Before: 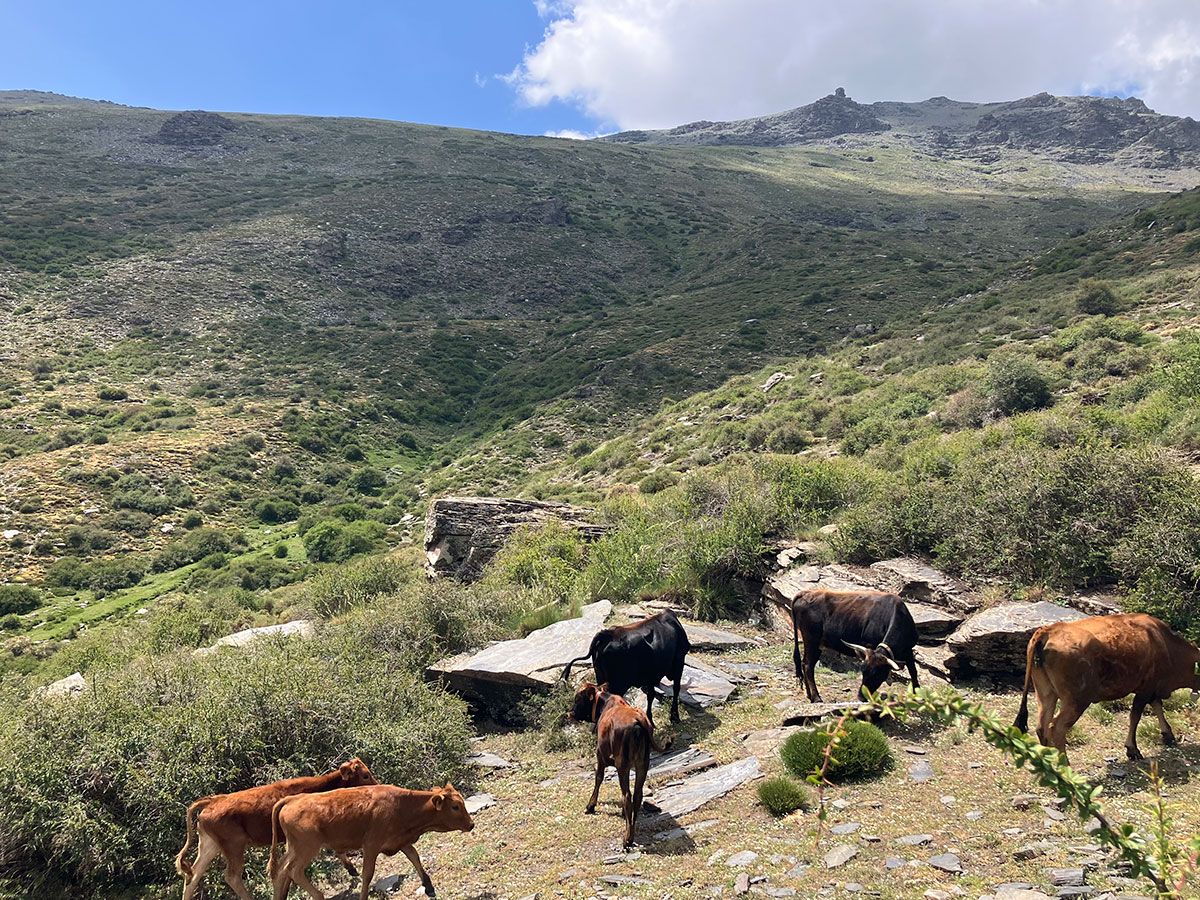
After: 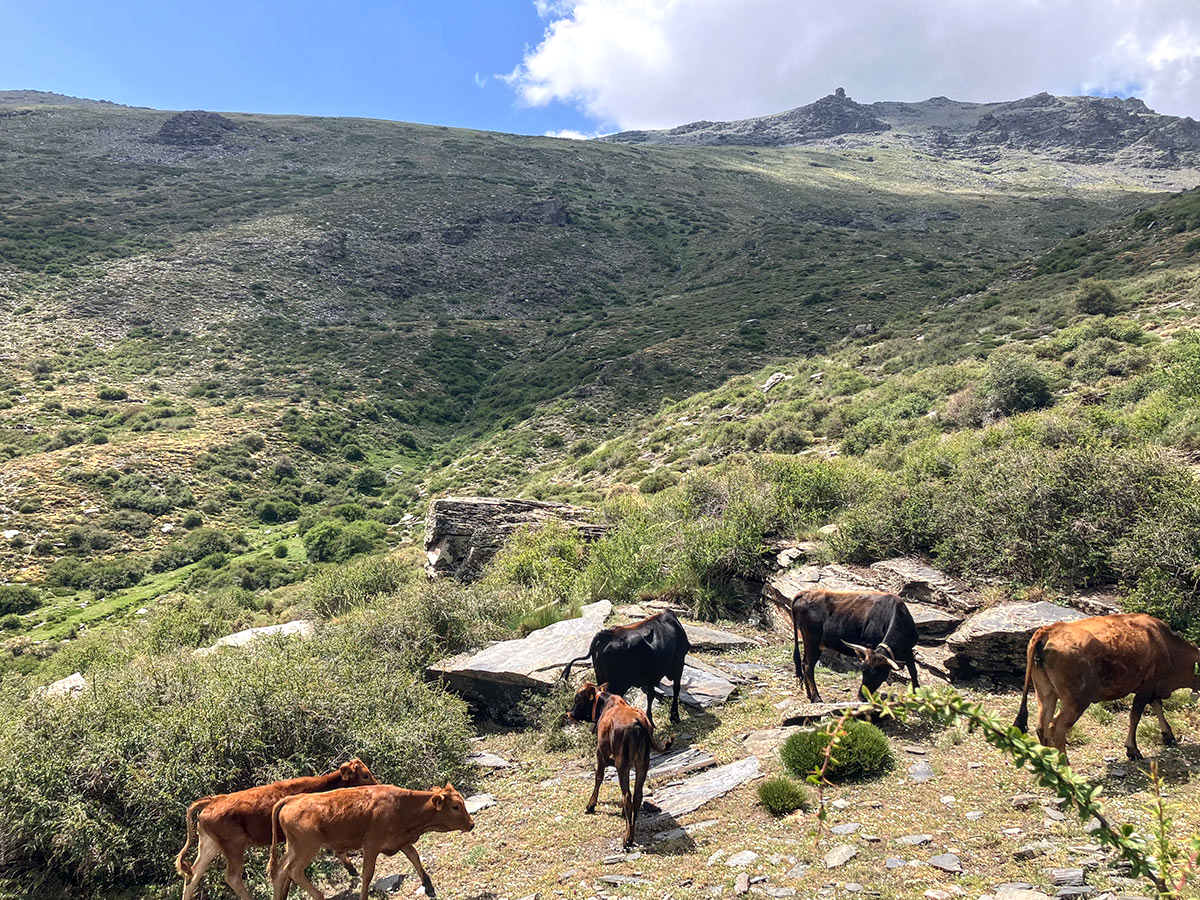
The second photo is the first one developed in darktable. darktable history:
exposure: exposure 0.197 EV, compensate highlight preservation false
local contrast: on, module defaults
